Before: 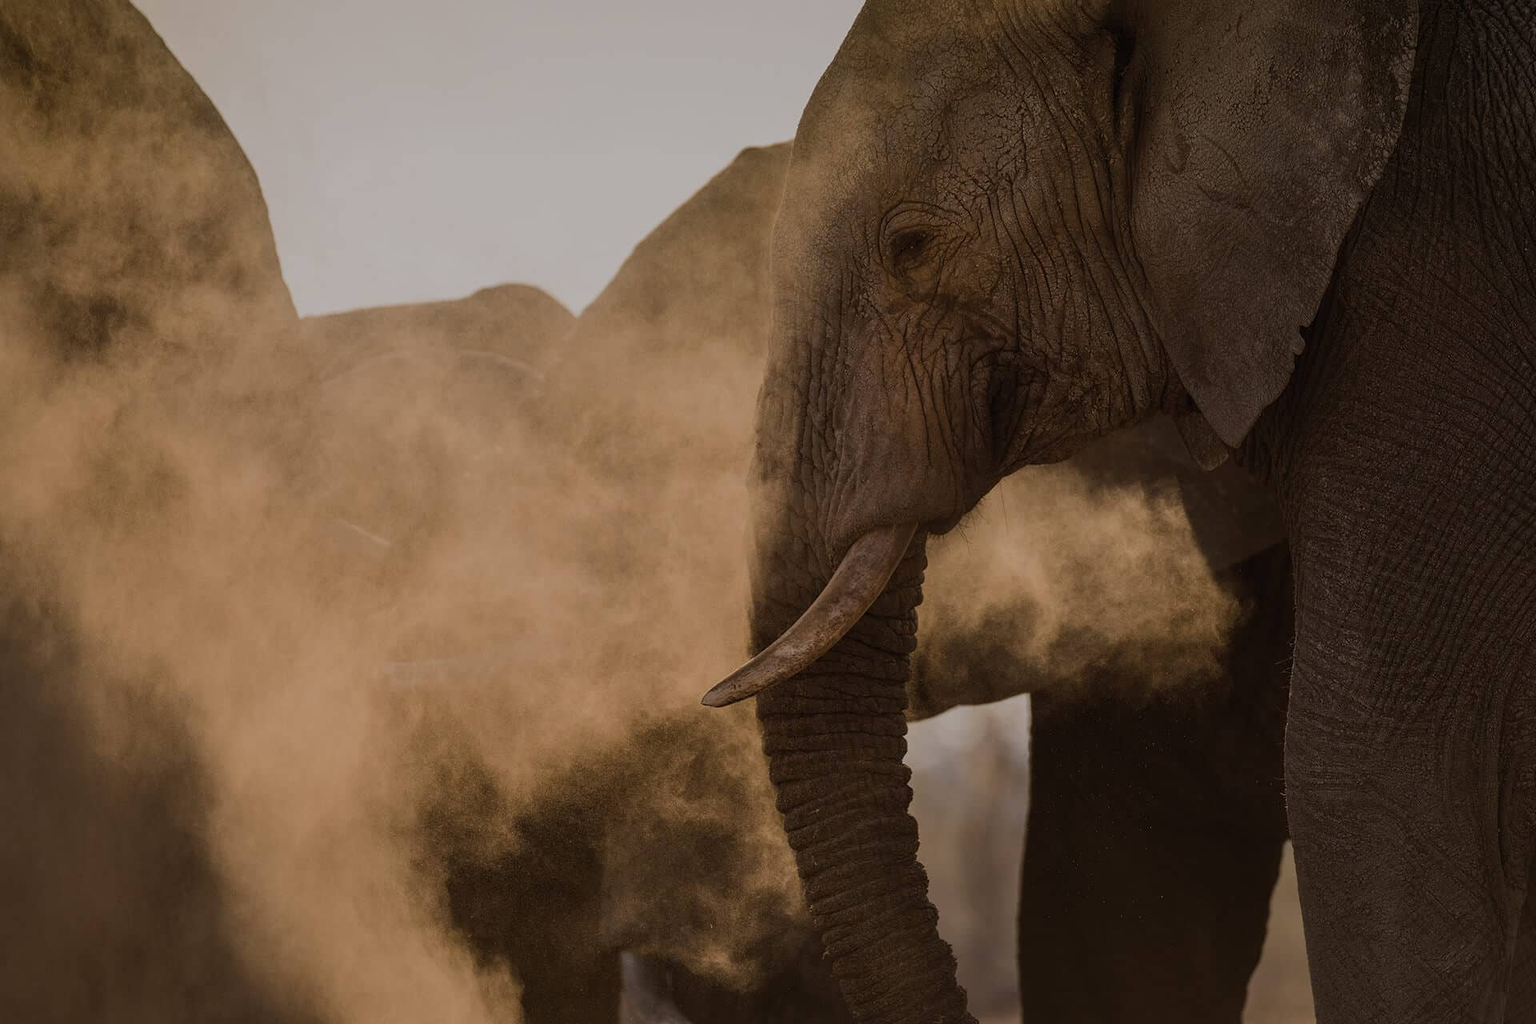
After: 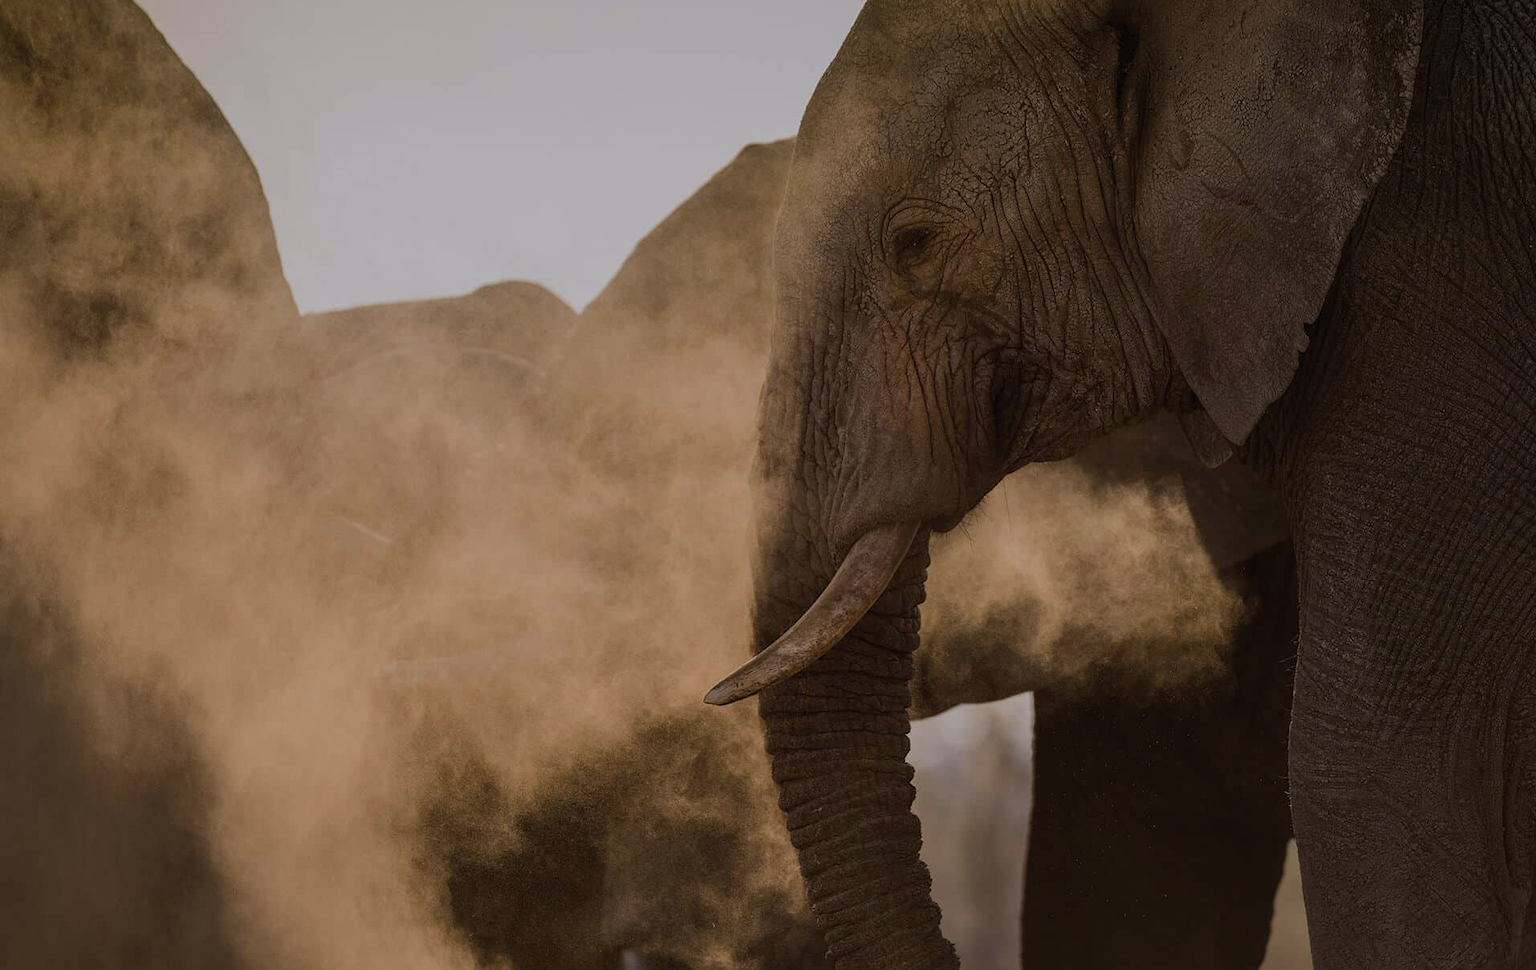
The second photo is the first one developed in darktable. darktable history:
white balance: red 0.983, blue 1.036
crop: top 0.448%, right 0.264%, bottom 5.045%
